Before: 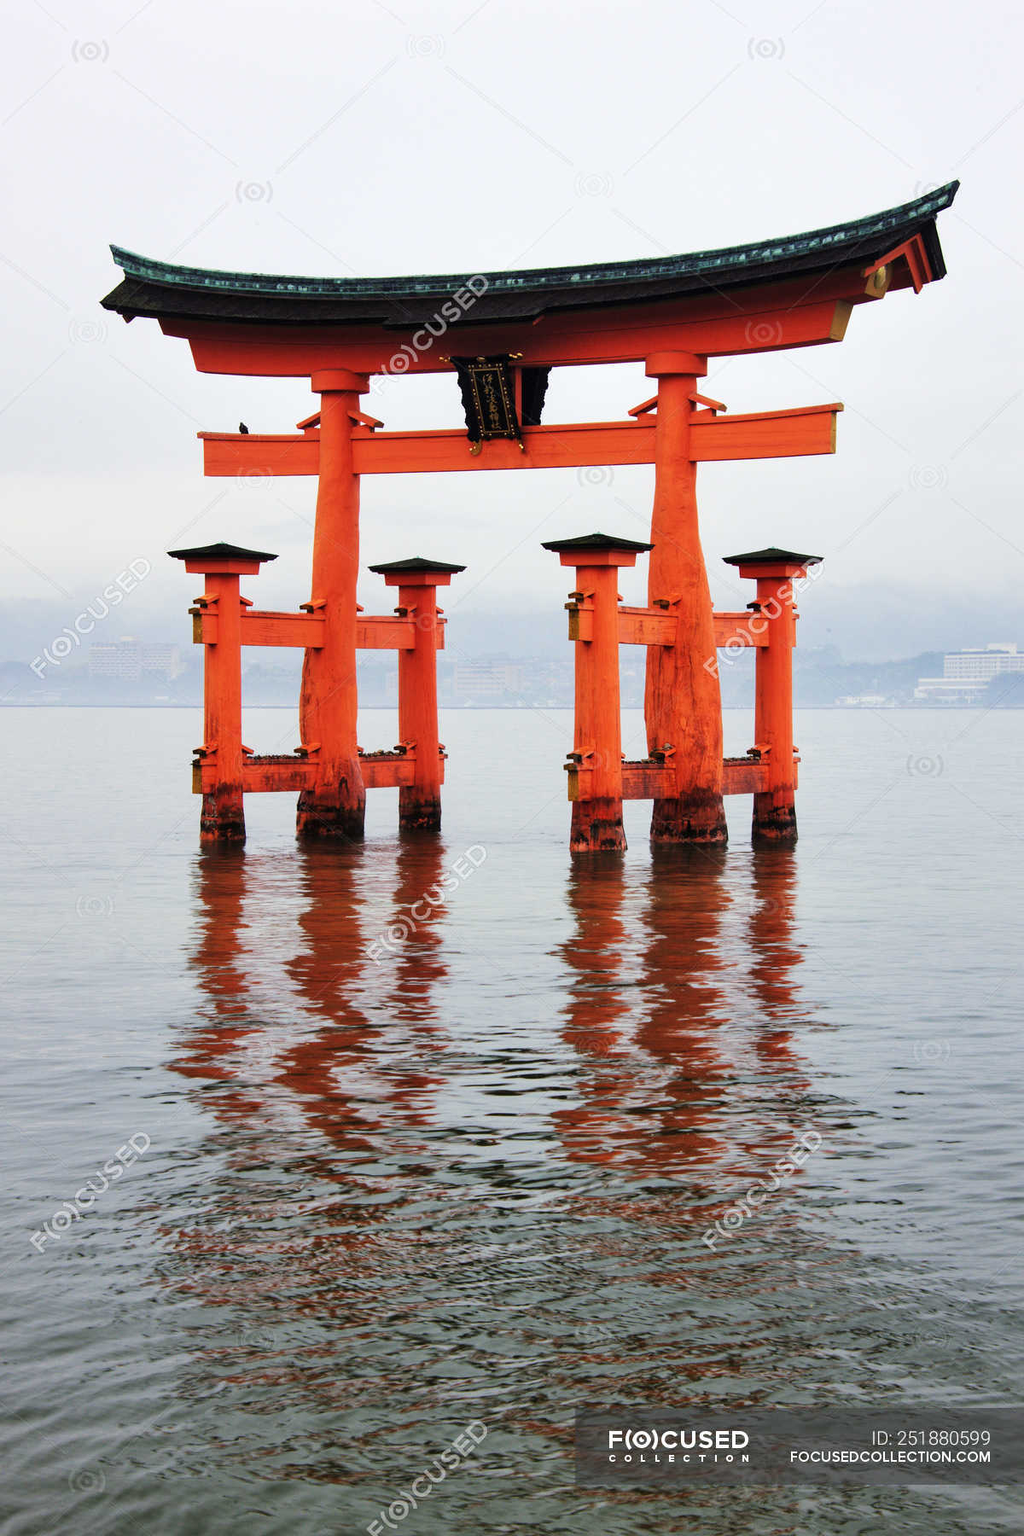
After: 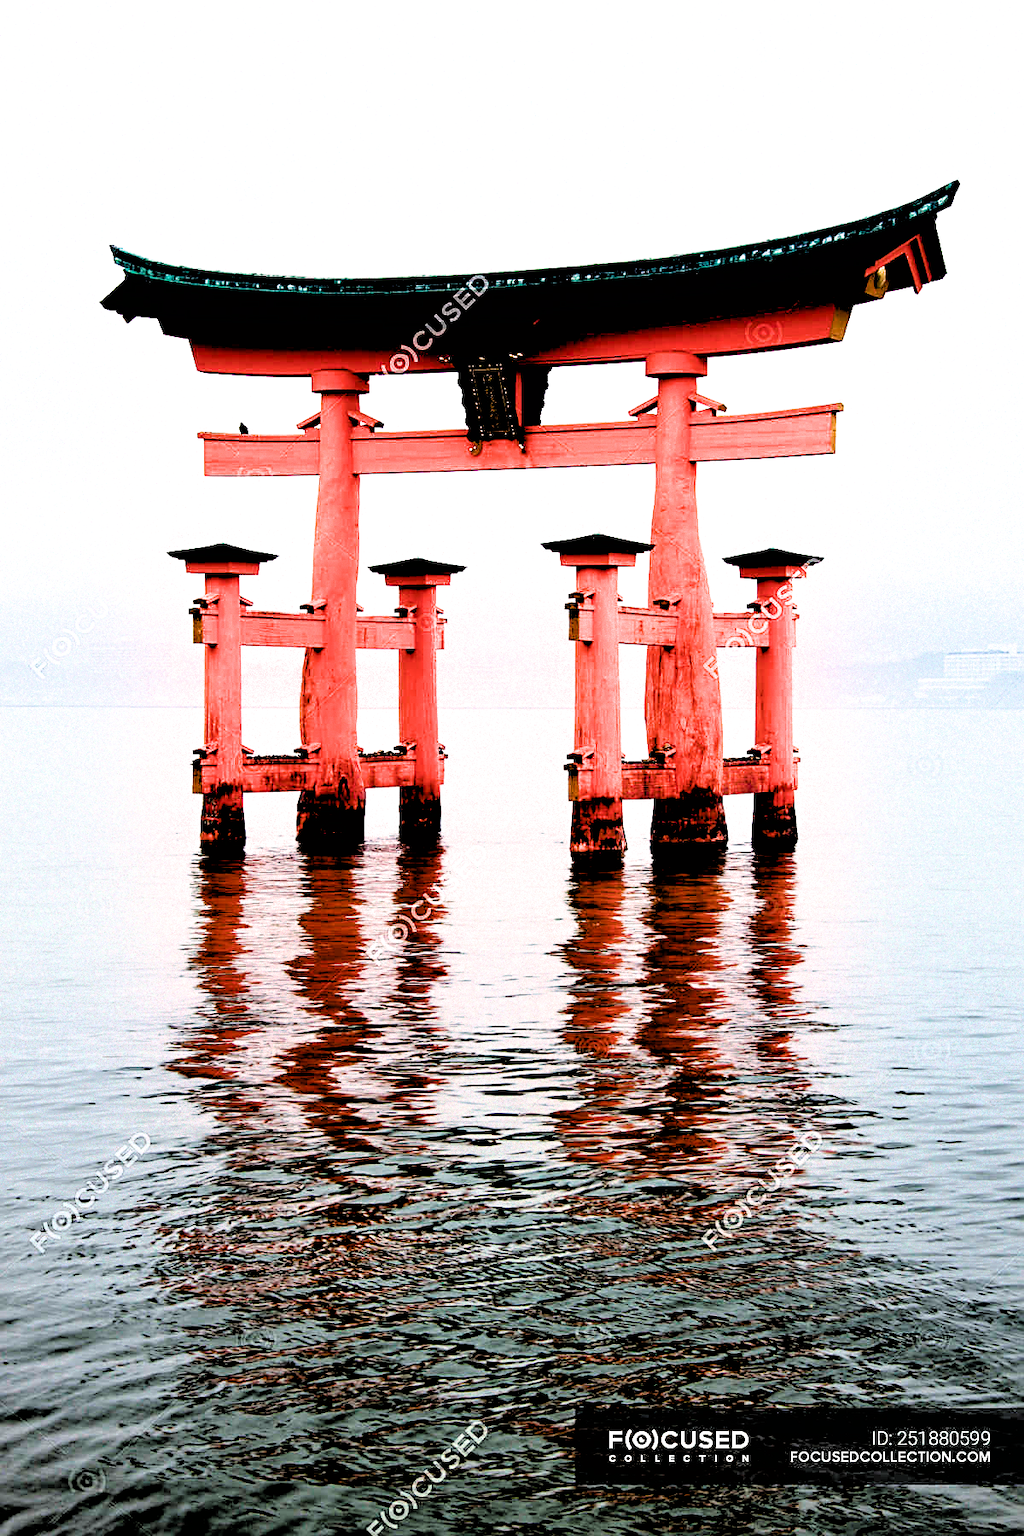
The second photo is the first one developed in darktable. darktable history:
sharpen: on, module defaults
color balance rgb: linear chroma grading › global chroma 15%, perceptual saturation grading › global saturation 30%
filmic rgb: black relative exposure -1 EV, white relative exposure 2.05 EV, hardness 1.52, contrast 2.25, enable highlight reconstruction true
